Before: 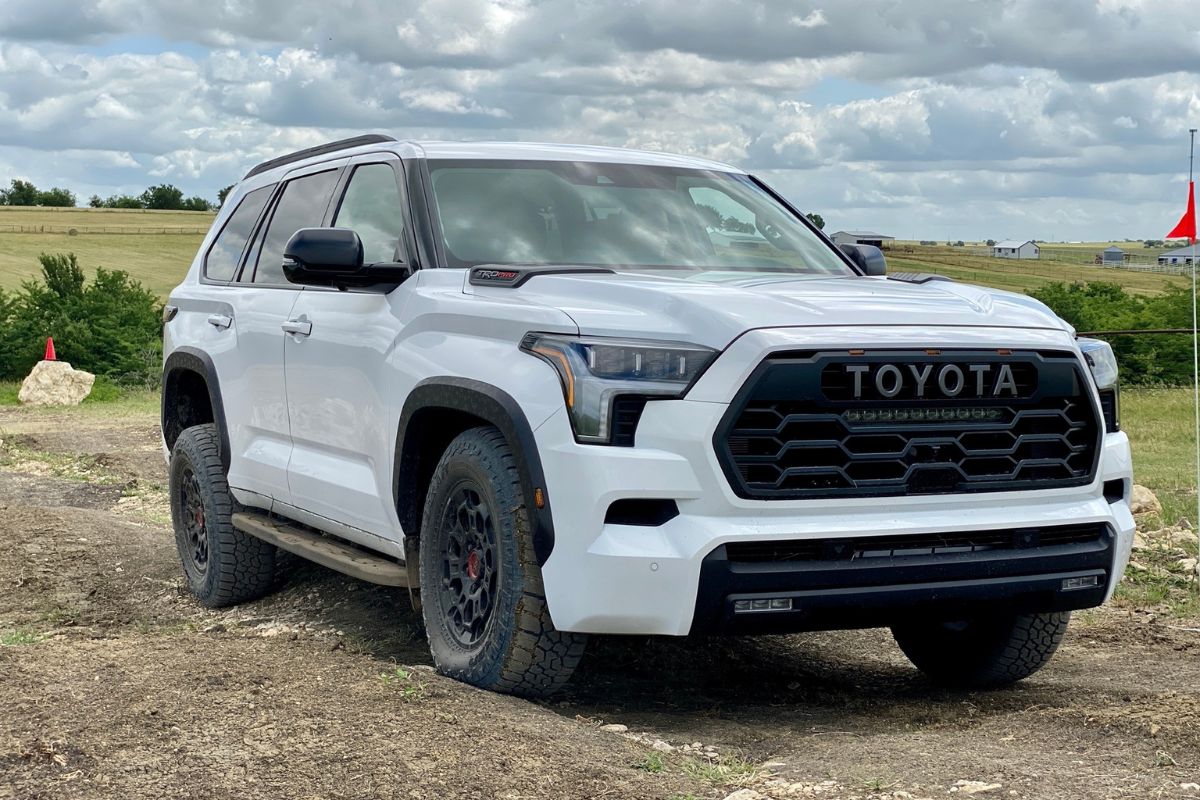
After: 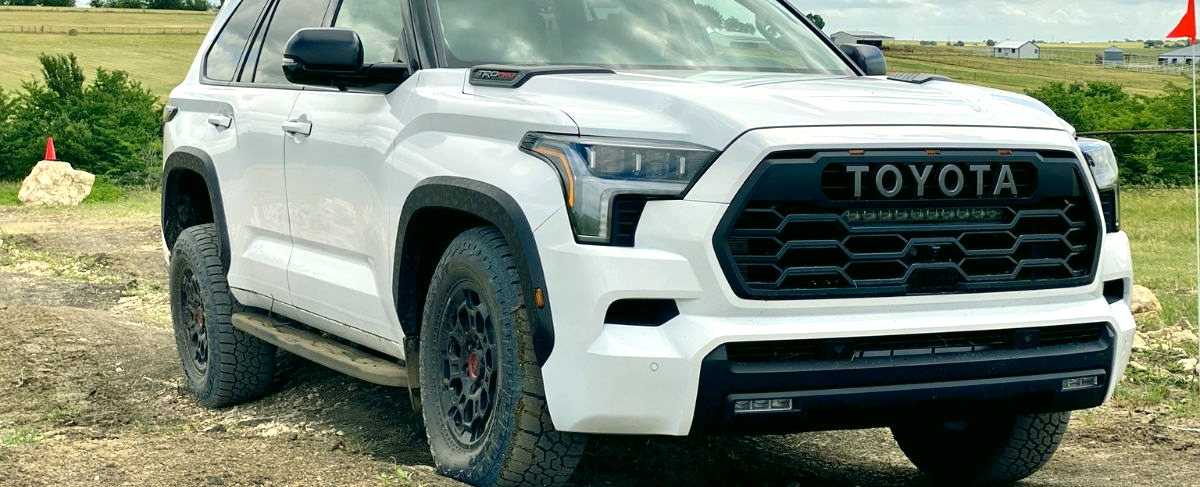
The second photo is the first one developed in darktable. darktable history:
color correction: highlights a* -0.35, highlights b* 9.57, shadows a* -8.86, shadows b* 0.519
exposure: black level correction 0.001, exposure 0.499 EV, compensate highlight preservation false
crop and rotate: top 25.086%, bottom 13.923%
